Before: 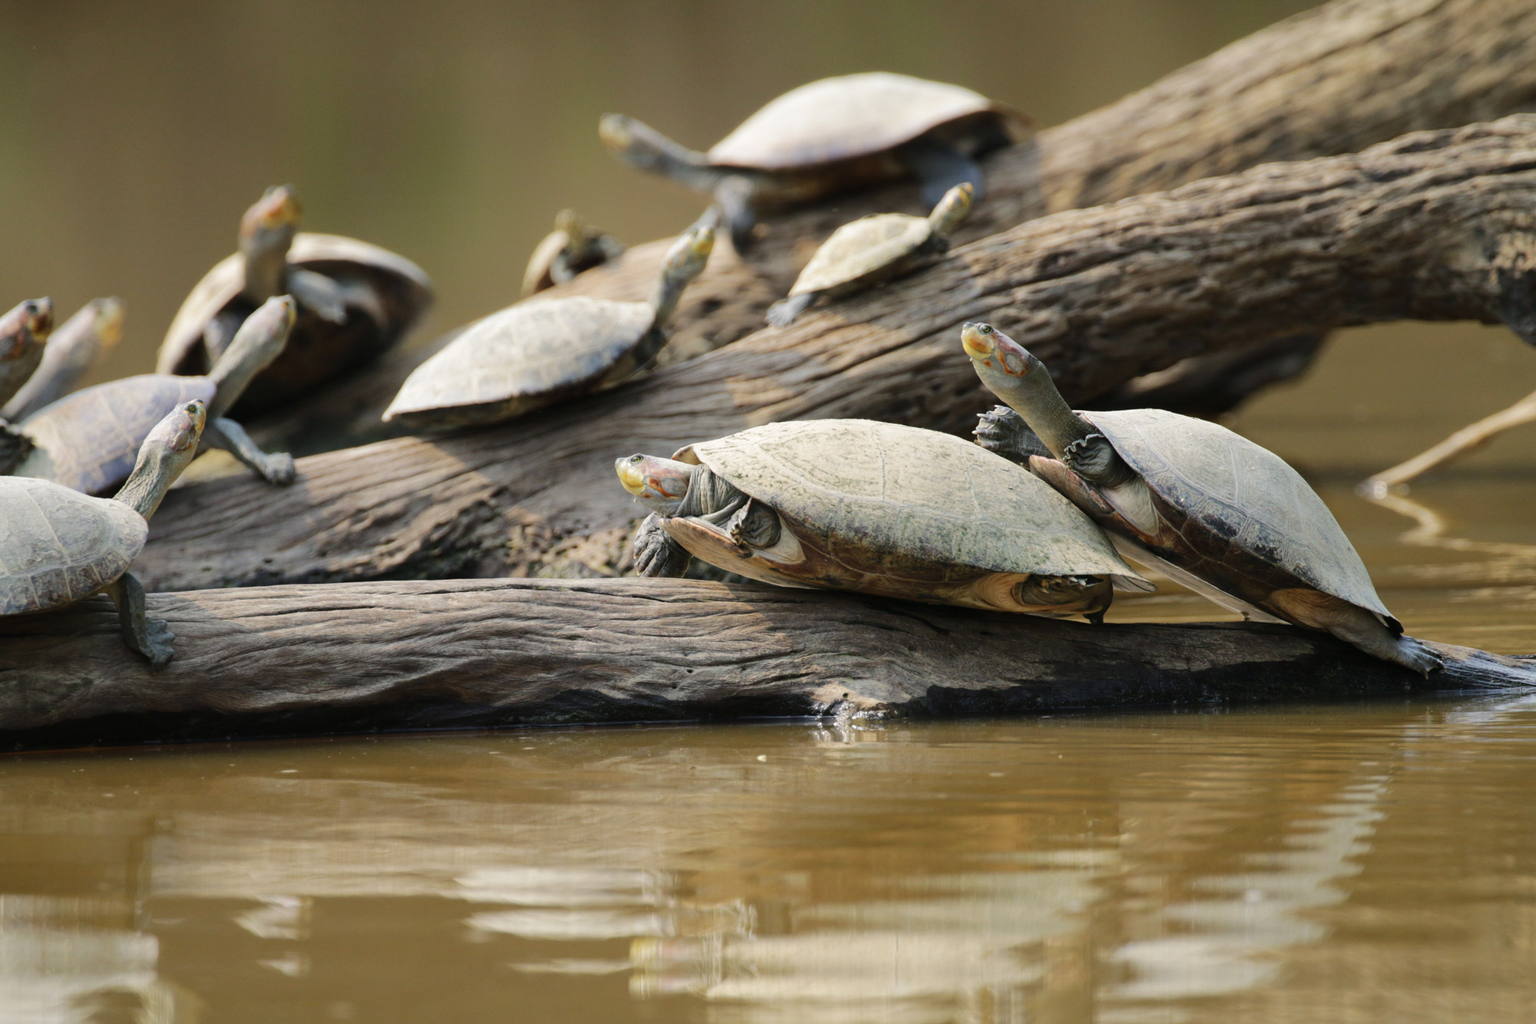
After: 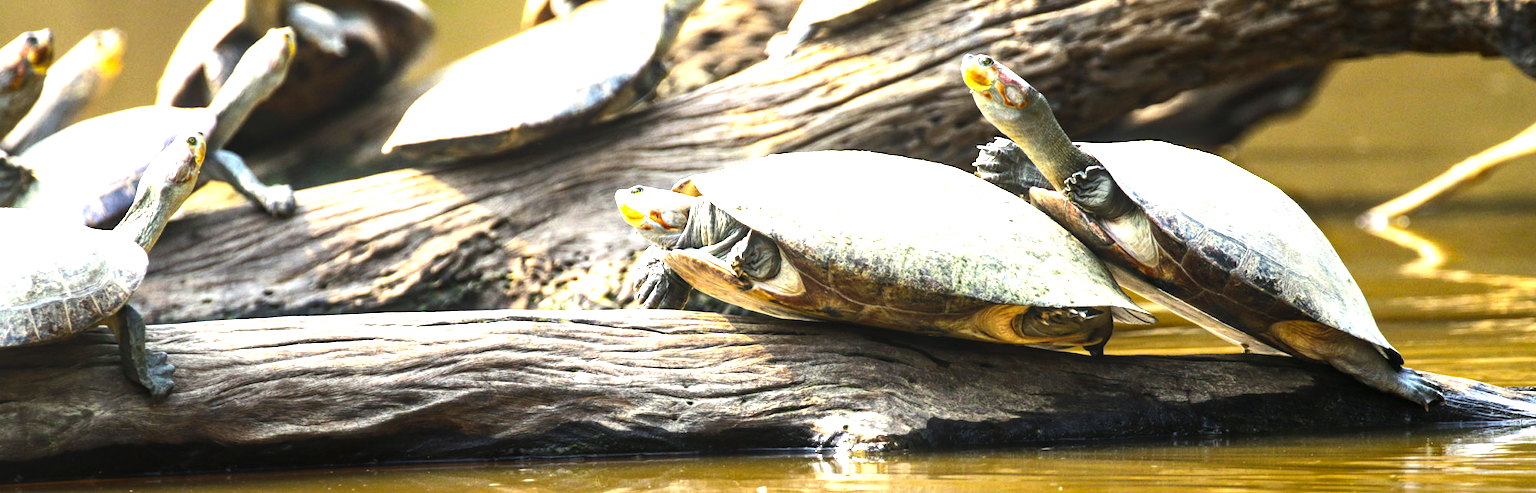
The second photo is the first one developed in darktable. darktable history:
crop and rotate: top 26.254%, bottom 25.528%
local contrast: on, module defaults
tone equalizer: -8 EV -0.405 EV, -7 EV -0.4 EV, -6 EV -0.316 EV, -5 EV -0.192 EV, -3 EV 0.226 EV, -2 EV 0.341 EV, -1 EV 0.406 EV, +0 EV 0.425 EV, smoothing diameter 24.94%, edges refinement/feathering 14.06, preserve details guided filter
color balance rgb: perceptual saturation grading › global saturation 30.576%, perceptual brilliance grading › highlights 47.485%, perceptual brilliance grading › mid-tones 22.004%, perceptual brilliance grading › shadows -5.582%, global vibrance 14.791%
